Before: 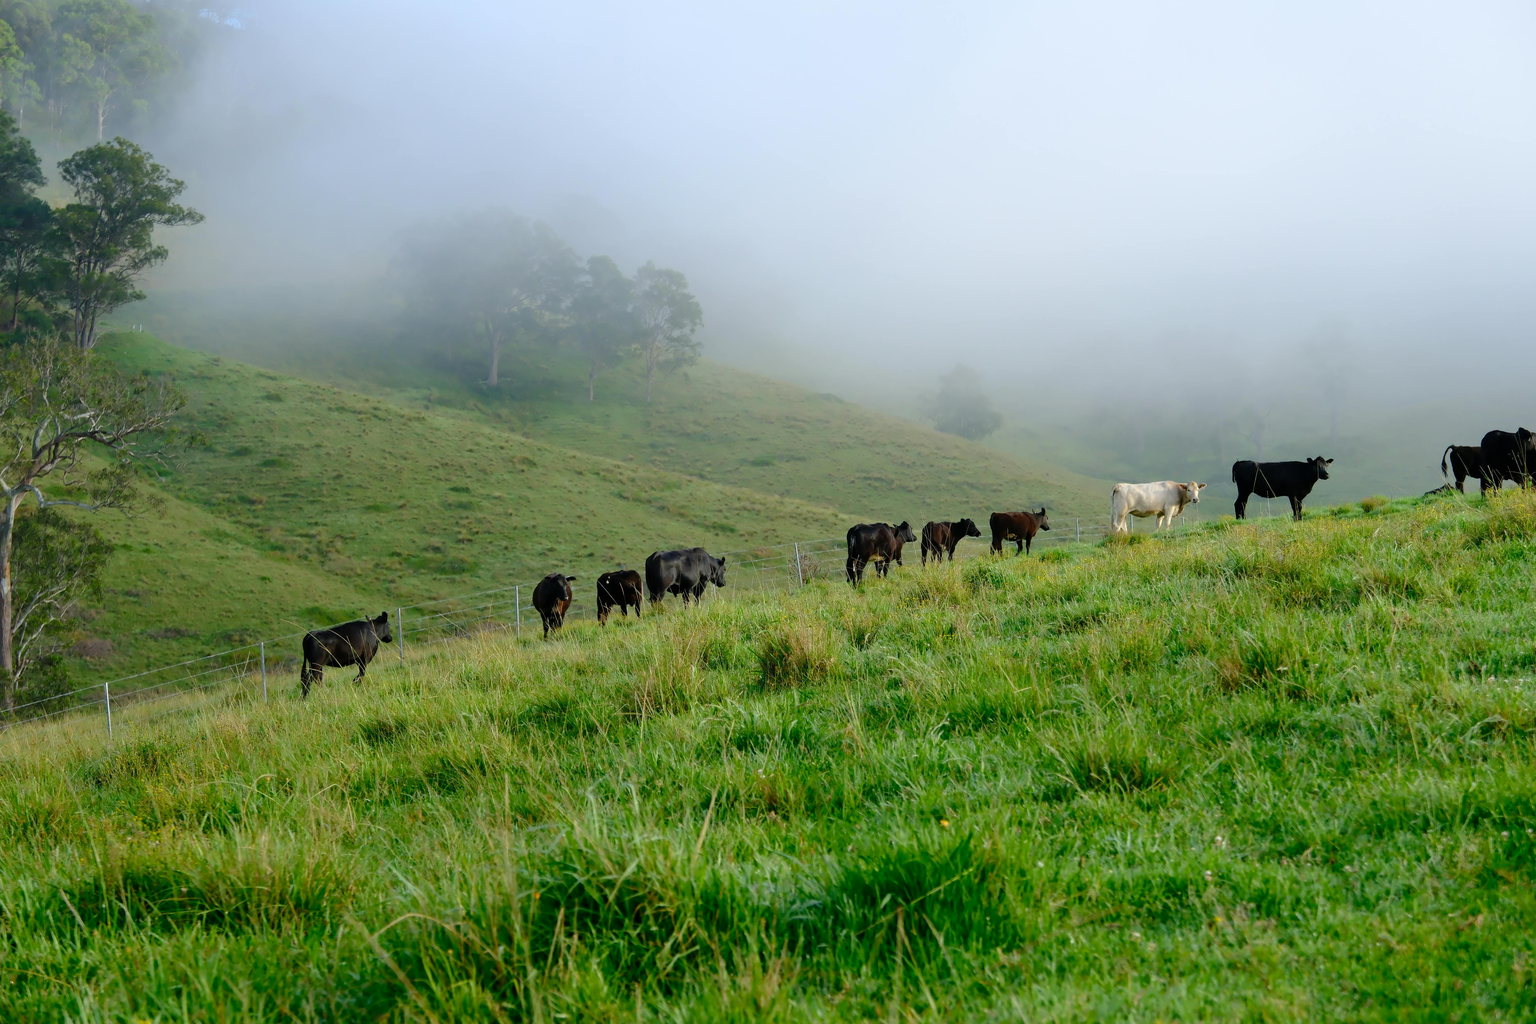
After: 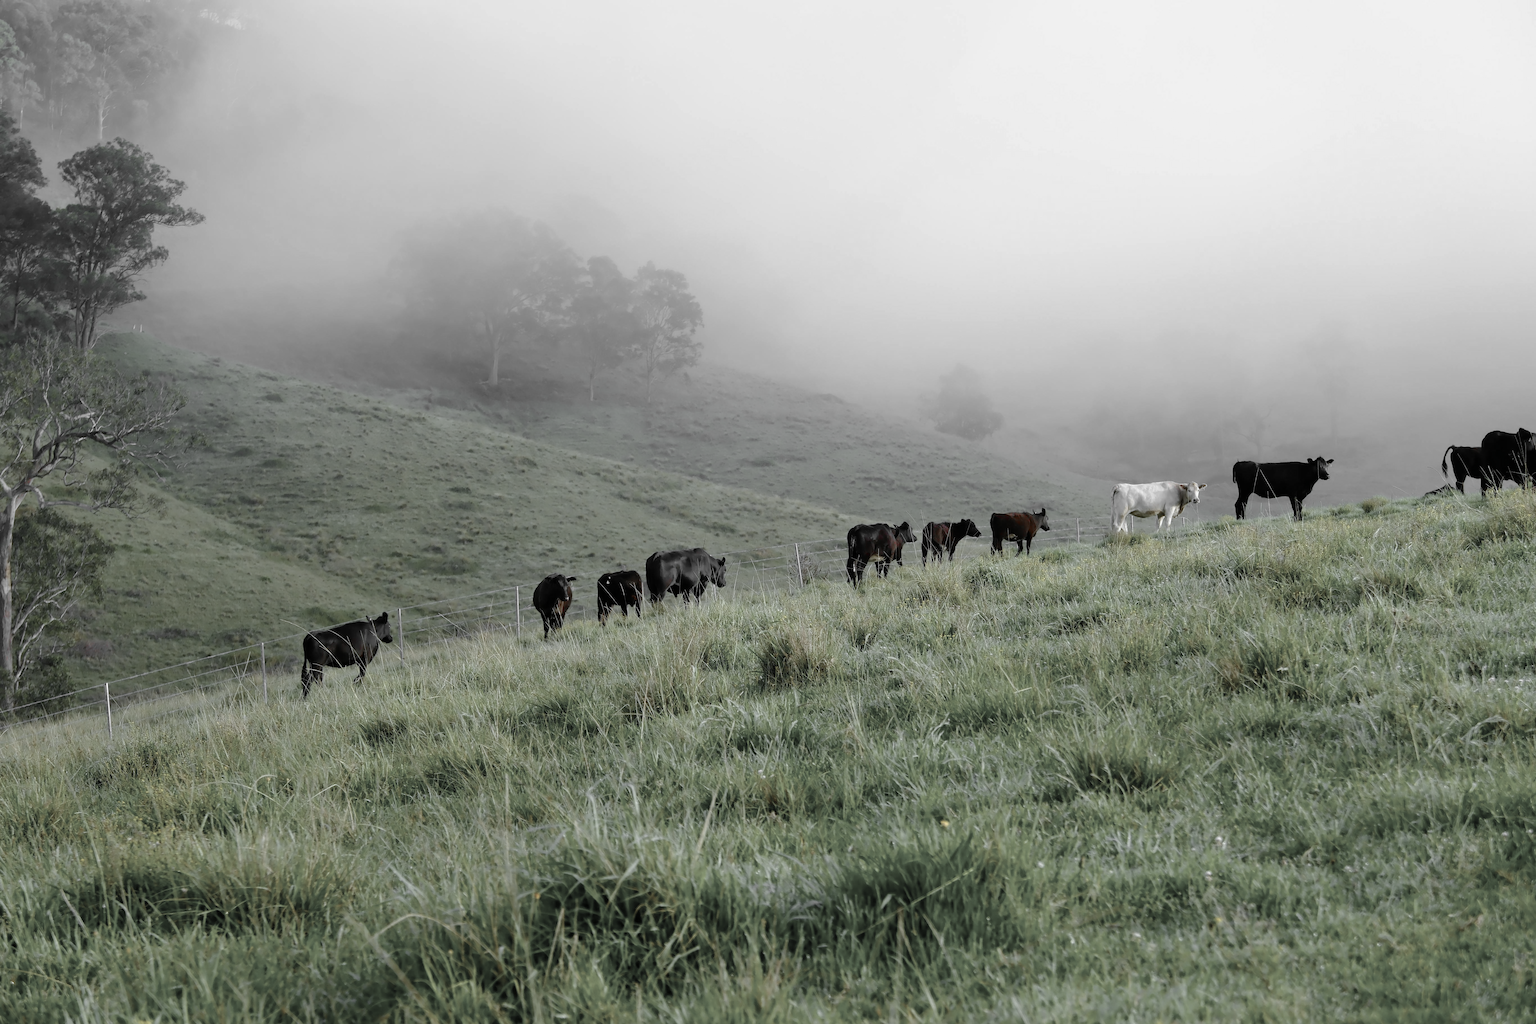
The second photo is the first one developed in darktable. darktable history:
color zones: curves: ch1 [(0, 0.831) (0.08, 0.771) (0.157, 0.268) (0.241, 0.207) (0.562, -0.005) (0.714, -0.013) (0.876, 0.01) (1, 0.831)]
white balance: red 0.948, green 1.02, blue 1.176
sharpen: radius 2.883, amount 0.868, threshold 47.523
